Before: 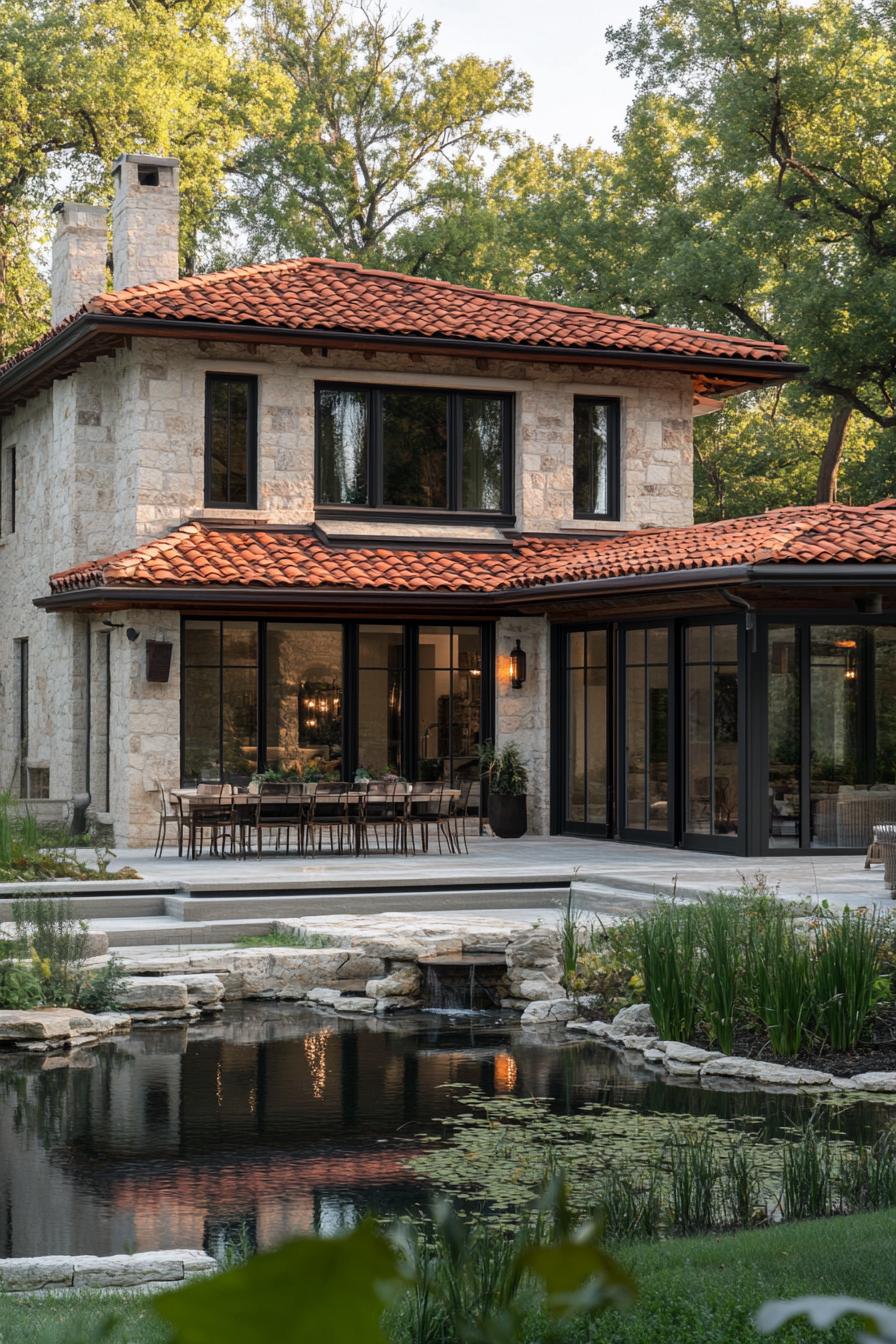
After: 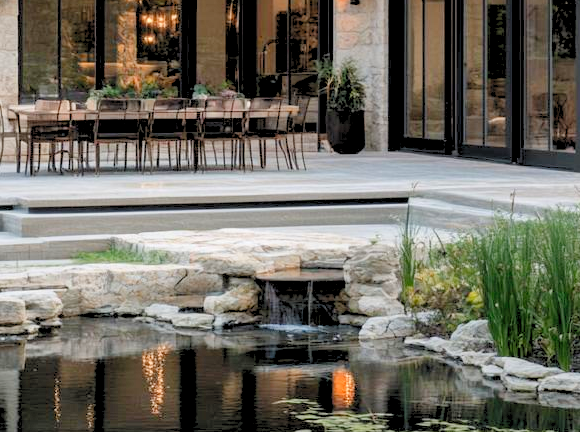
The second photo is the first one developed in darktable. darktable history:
crop: left 18.083%, top 50.897%, right 17.094%, bottom 16.892%
shadows and highlights: shadows 43.57, white point adjustment -1.32, soften with gaussian
levels: levels [0.072, 0.414, 0.976]
